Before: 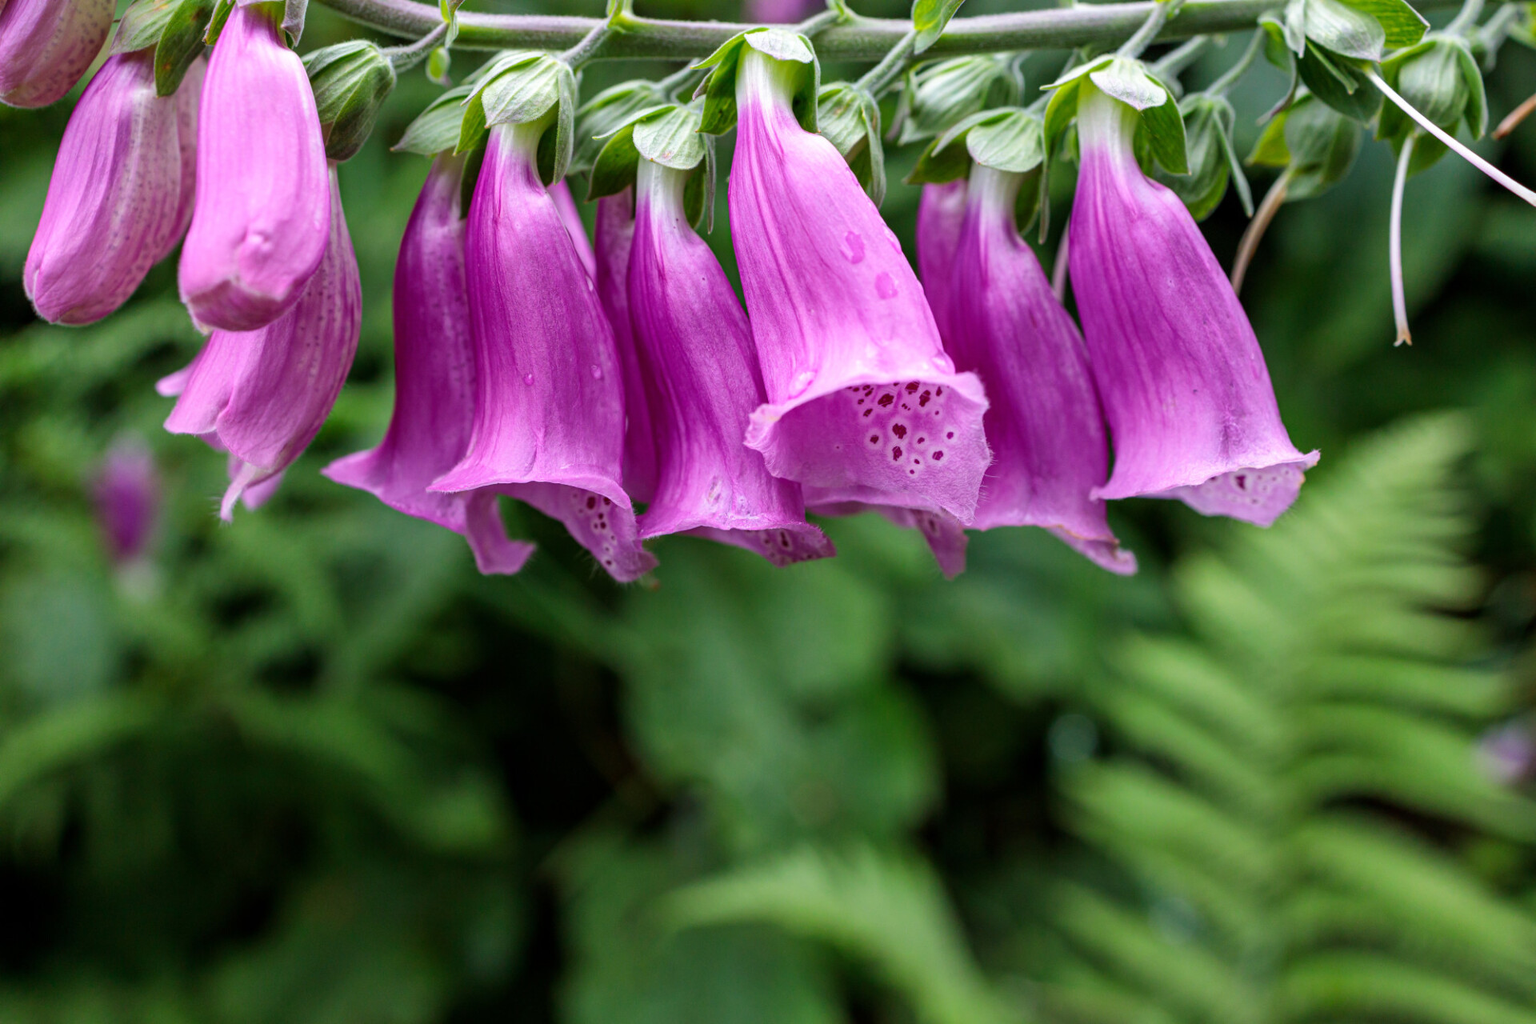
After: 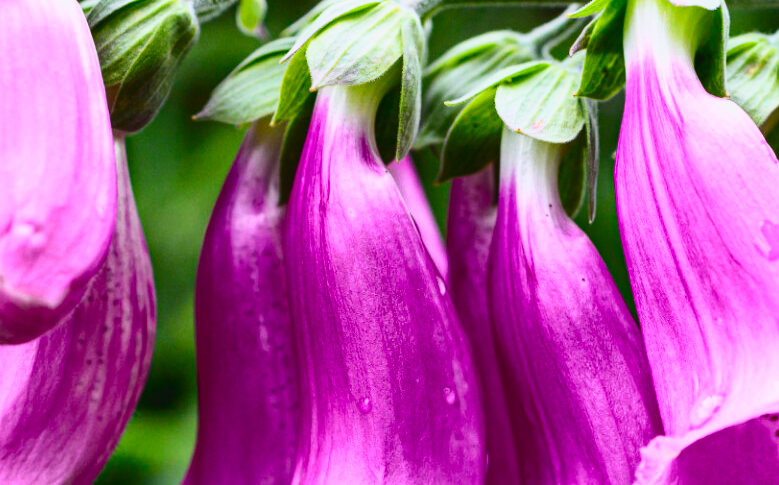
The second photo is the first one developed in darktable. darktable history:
crop: left 15.452%, top 5.459%, right 43.956%, bottom 56.62%
white balance: red 0.978, blue 0.999
tone curve: curves: ch0 [(0, 0.031) (0.145, 0.106) (0.319, 0.269) (0.495, 0.544) (0.707, 0.833) (0.859, 0.931) (1, 0.967)]; ch1 [(0, 0) (0.279, 0.218) (0.424, 0.411) (0.495, 0.504) (0.538, 0.55) (0.578, 0.595) (0.707, 0.778) (1, 1)]; ch2 [(0, 0) (0.125, 0.089) (0.353, 0.329) (0.436, 0.432) (0.552, 0.554) (0.615, 0.674) (1, 1)], color space Lab, independent channels, preserve colors none
